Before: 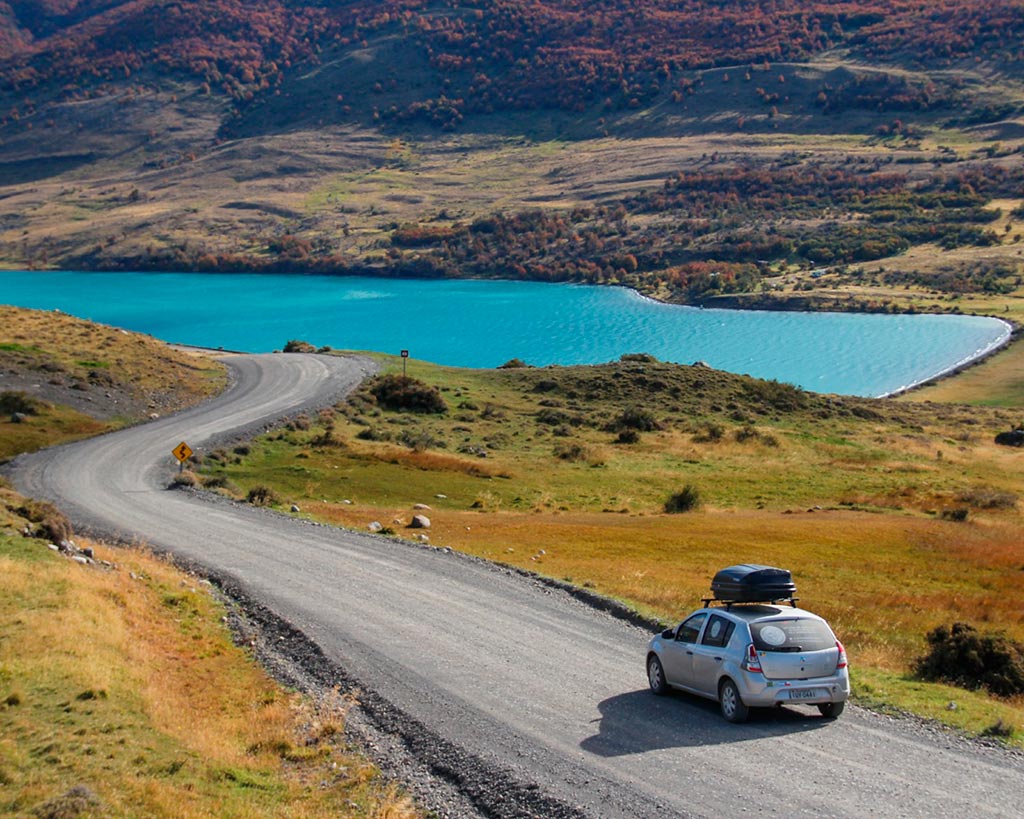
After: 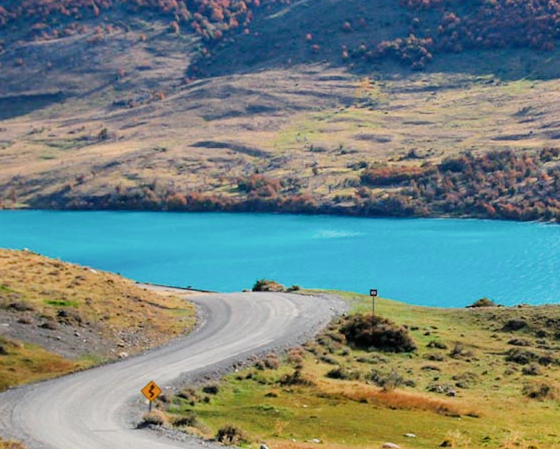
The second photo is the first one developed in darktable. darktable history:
exposure: black level correction 0, exposure 1 EV, compensate exposure bias true, compensate highlight preservation false
filmic rgb: black relative exposure -7.65 EV, white relative exposure 4.56 EV, hardness 3.61
crop and rotate: left 3.047%, top 7.509%, right 42.236%, bottom 37.598%
